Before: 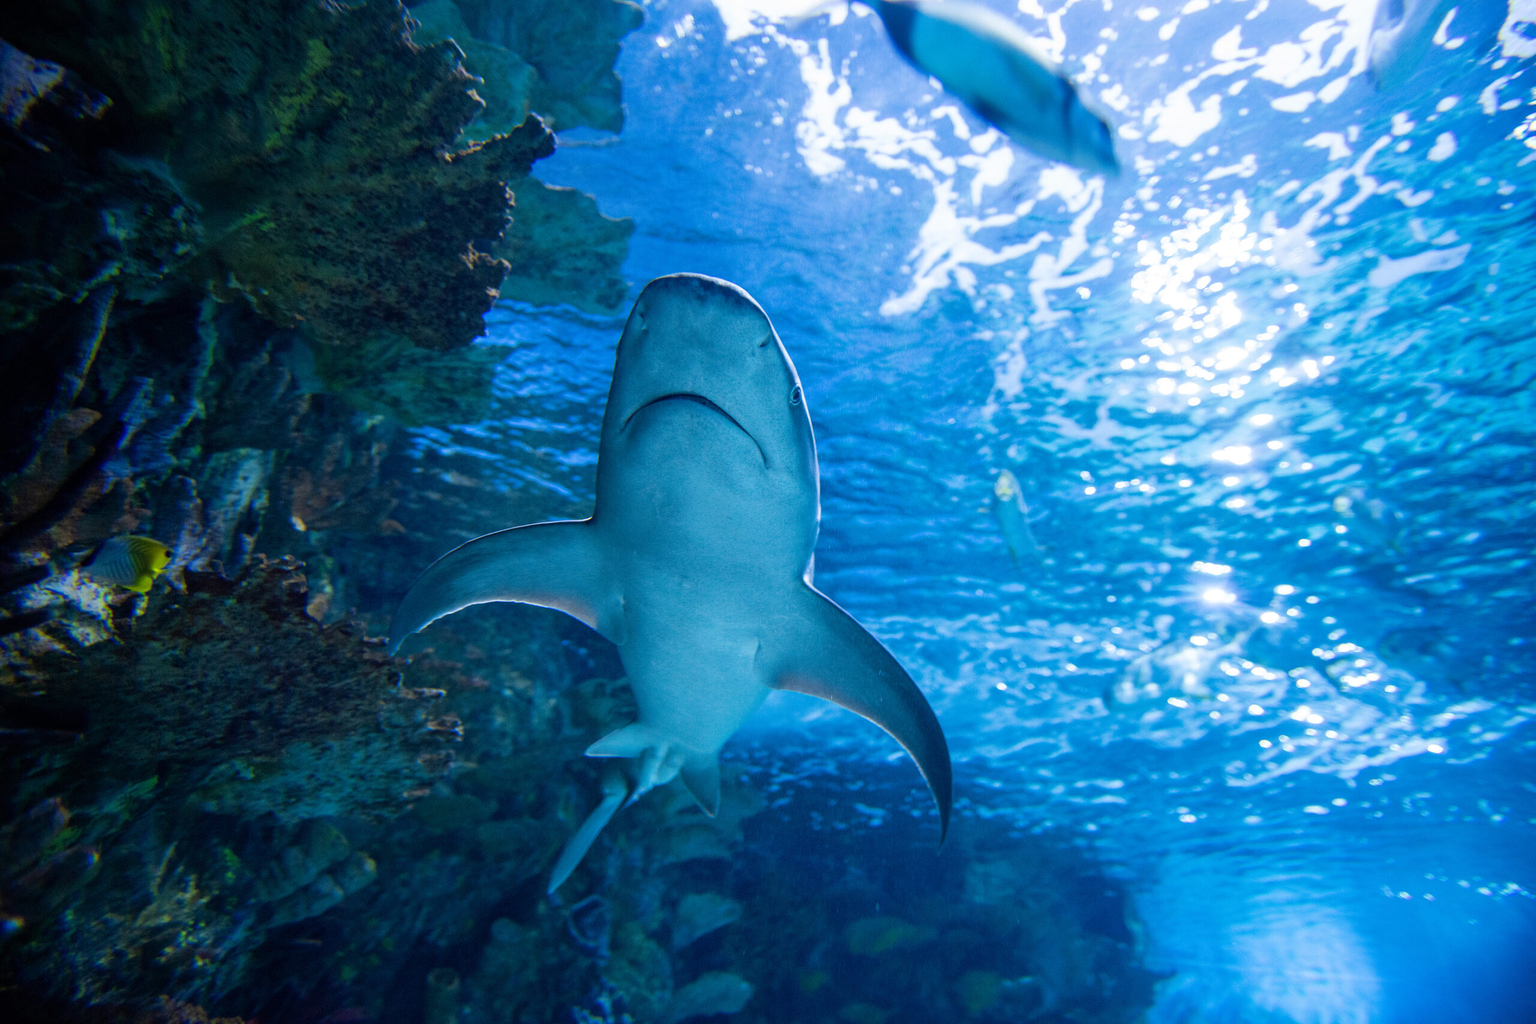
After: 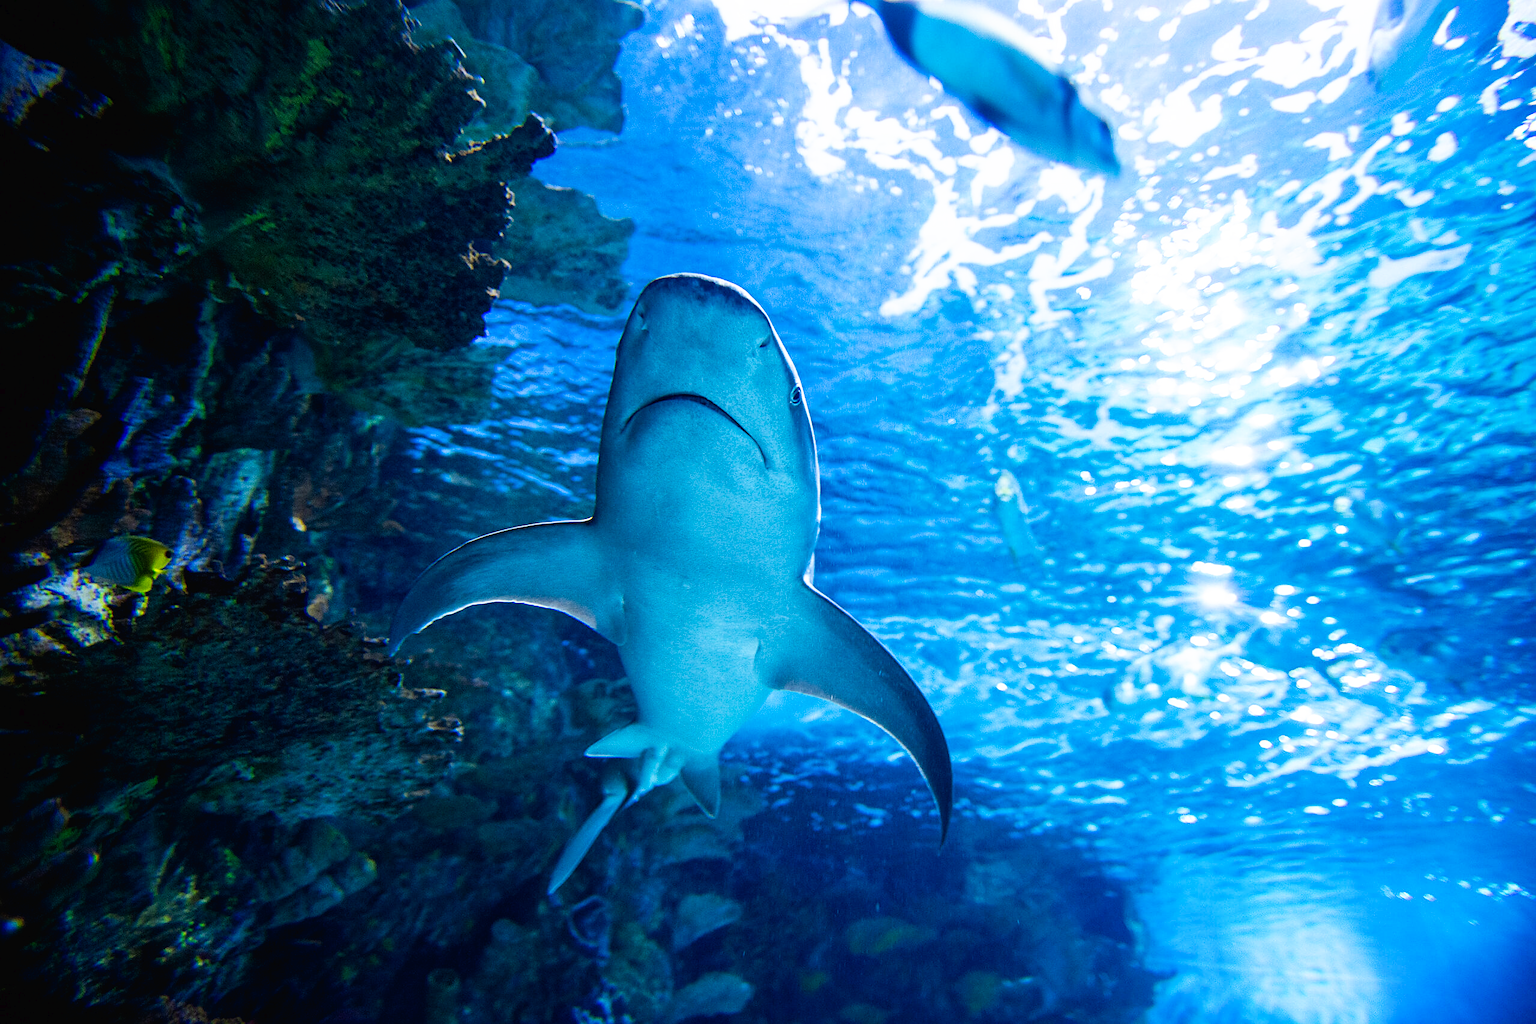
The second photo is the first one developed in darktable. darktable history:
tone curve: curves: ch0 [(0, 0) (0.003, 0.016) (0.011, 0.016) (0.025, 0.016) (0.044, 0.017) (0.069, 0.026) (0.1, 0.044) (0.136, 0.074) (0.177, 0.121) (0.224, 0.183) (0.277, 0.248) (0.335, 0.326) (0.399, 0.413) (0.468, 0.511) (0.543, 0.612) (0.623, 0.717) (0.709, 0.818) (0.801, 0.911) (0.898, 0.979) (1, 1)], preserve colors none
sharpen: on, module defaults
